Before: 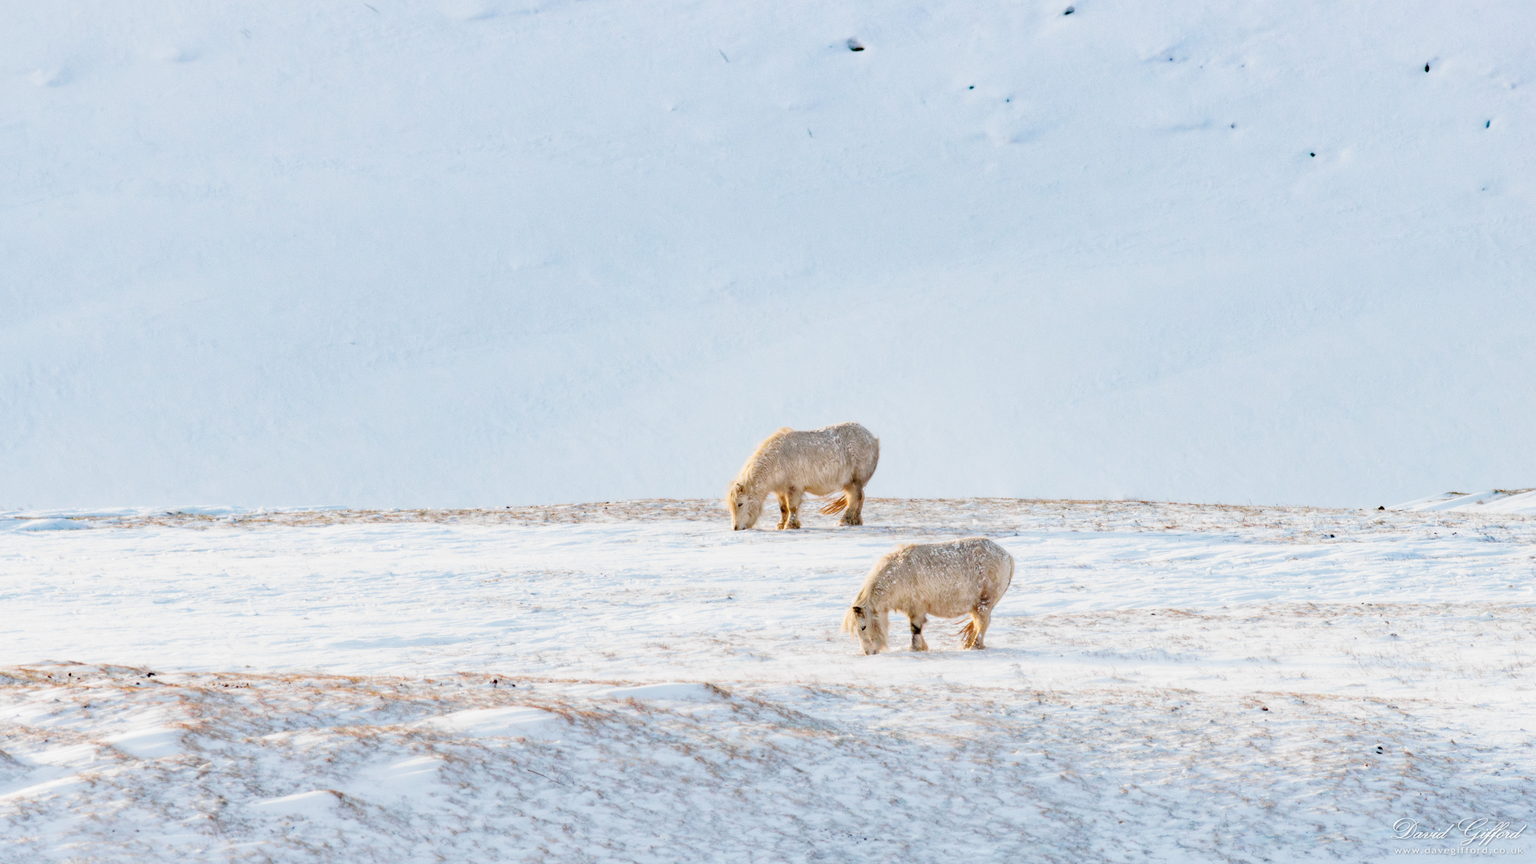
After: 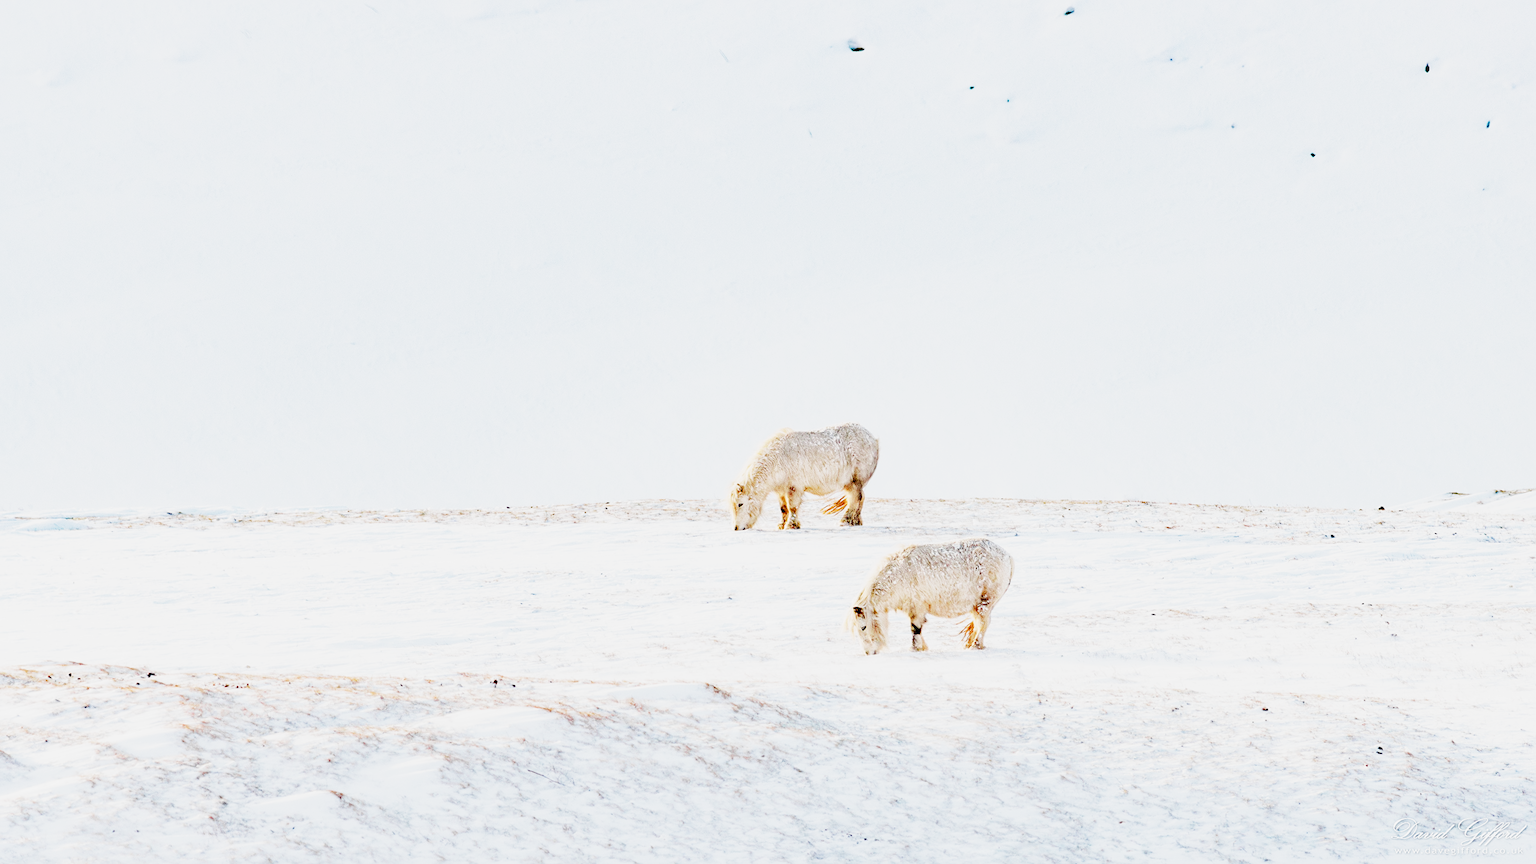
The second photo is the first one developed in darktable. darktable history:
exposure: black level correction 0.001, exposure 1 EV, compensate highlight preservation false
sigmoid: contrast 1.8, skew -0.2, preserve hue 0%, red attenuation 0.1, red rotation 0.035, green attenuation 0.1, green rotation -0.017, blue attenuation 0.15, blue rotation -0.052, base primaries Rec2020
sharpen: on, module defaults
